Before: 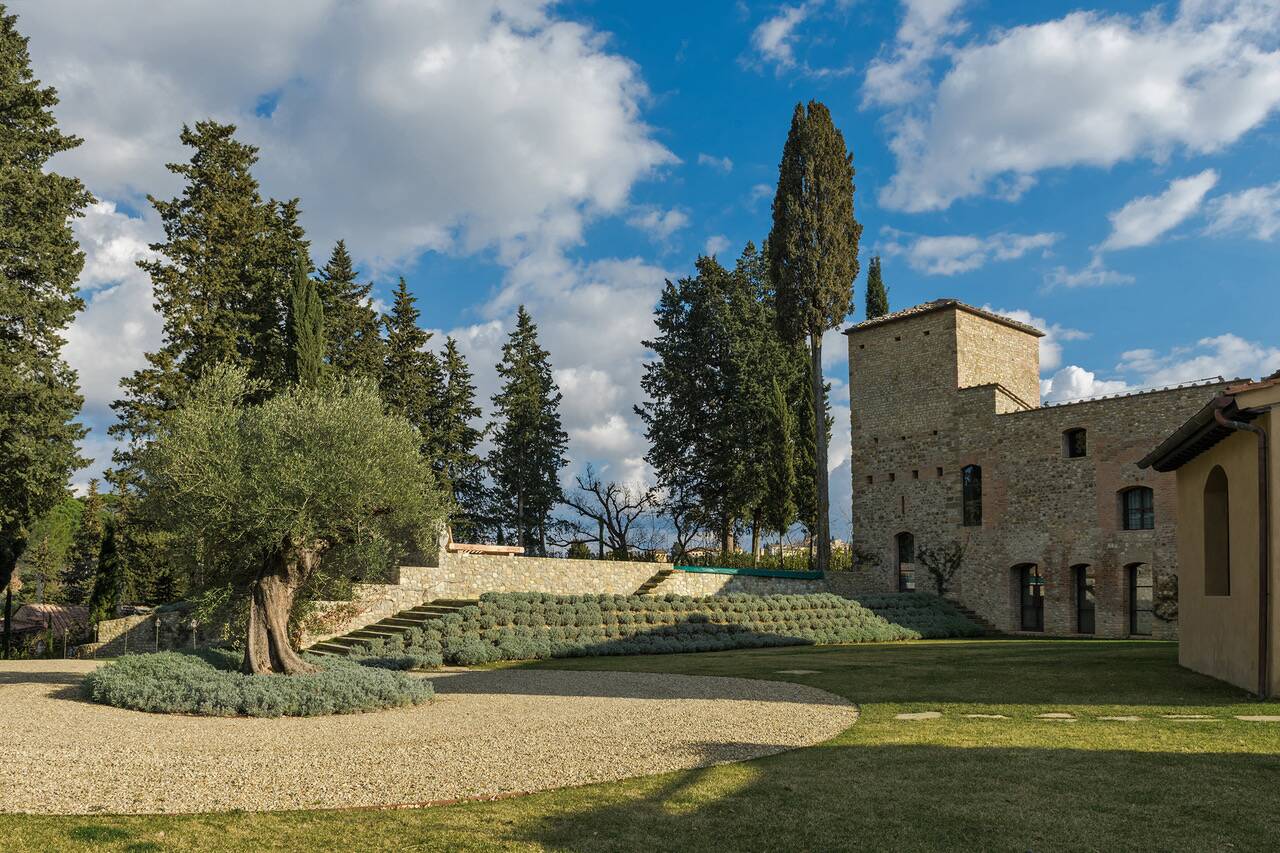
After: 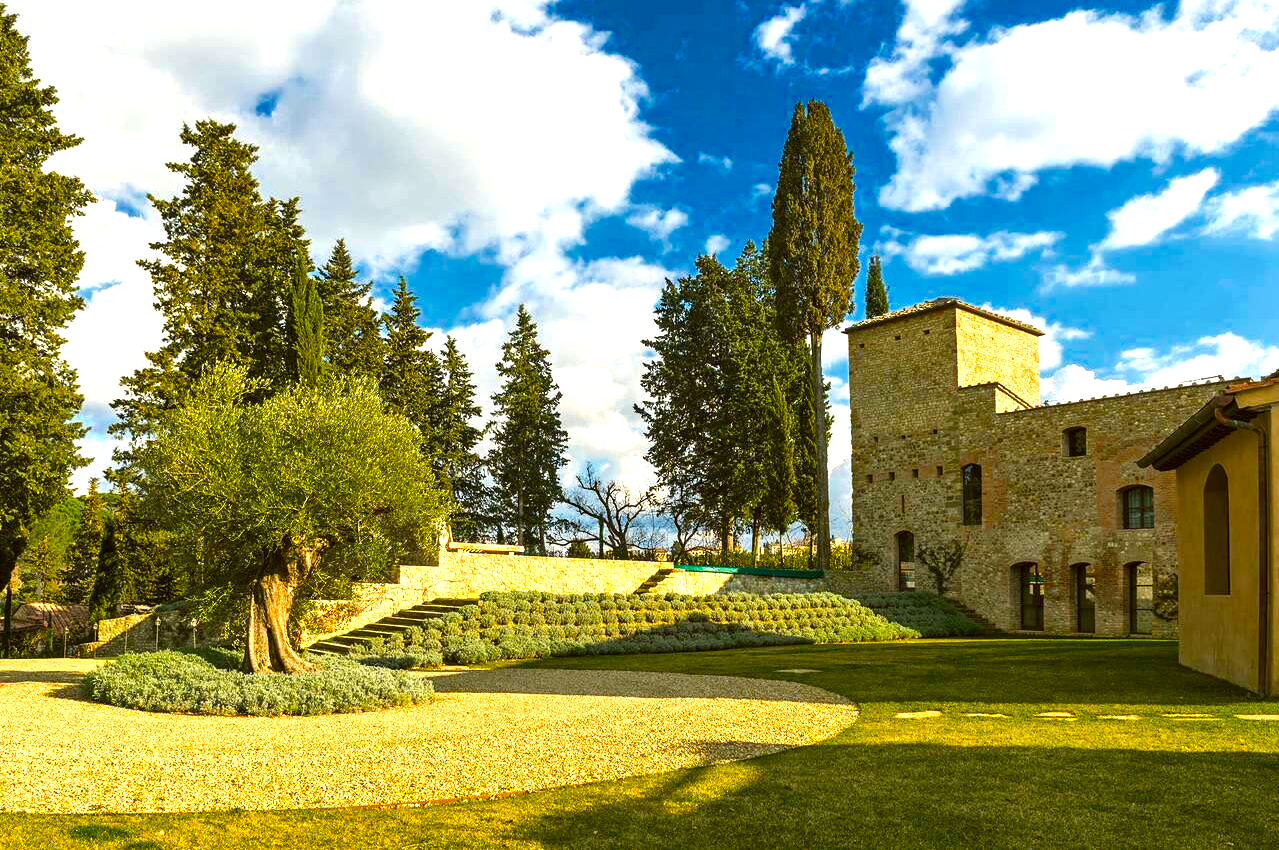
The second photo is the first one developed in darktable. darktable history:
exposure: black level correction 0, exposure 1.098 EV, compensate exposure bias true, compensate highlight preservation false
crop: top 0.205%, bottom 0.122%
color correction: highlights a* -1.38, highlights b* 10.05, shadows a* 0.762, shadows b* 19.55
shadows and highlights: radius 126.93, shadows 21.07, highlights -21.75, low approximation 0.01
color balance rgb: highlights gain › chroma 1.596%, highlights gain › hue 57.1°, linear chroma grading › global chroma 14.833%, perceptual saturation grading › global saturation 29.646%, perceptual brilliance grading › global brilliance 14.805%, perceptual brilliance grading › shadows -35.541%, saturation formula JzAzBz (2021)
